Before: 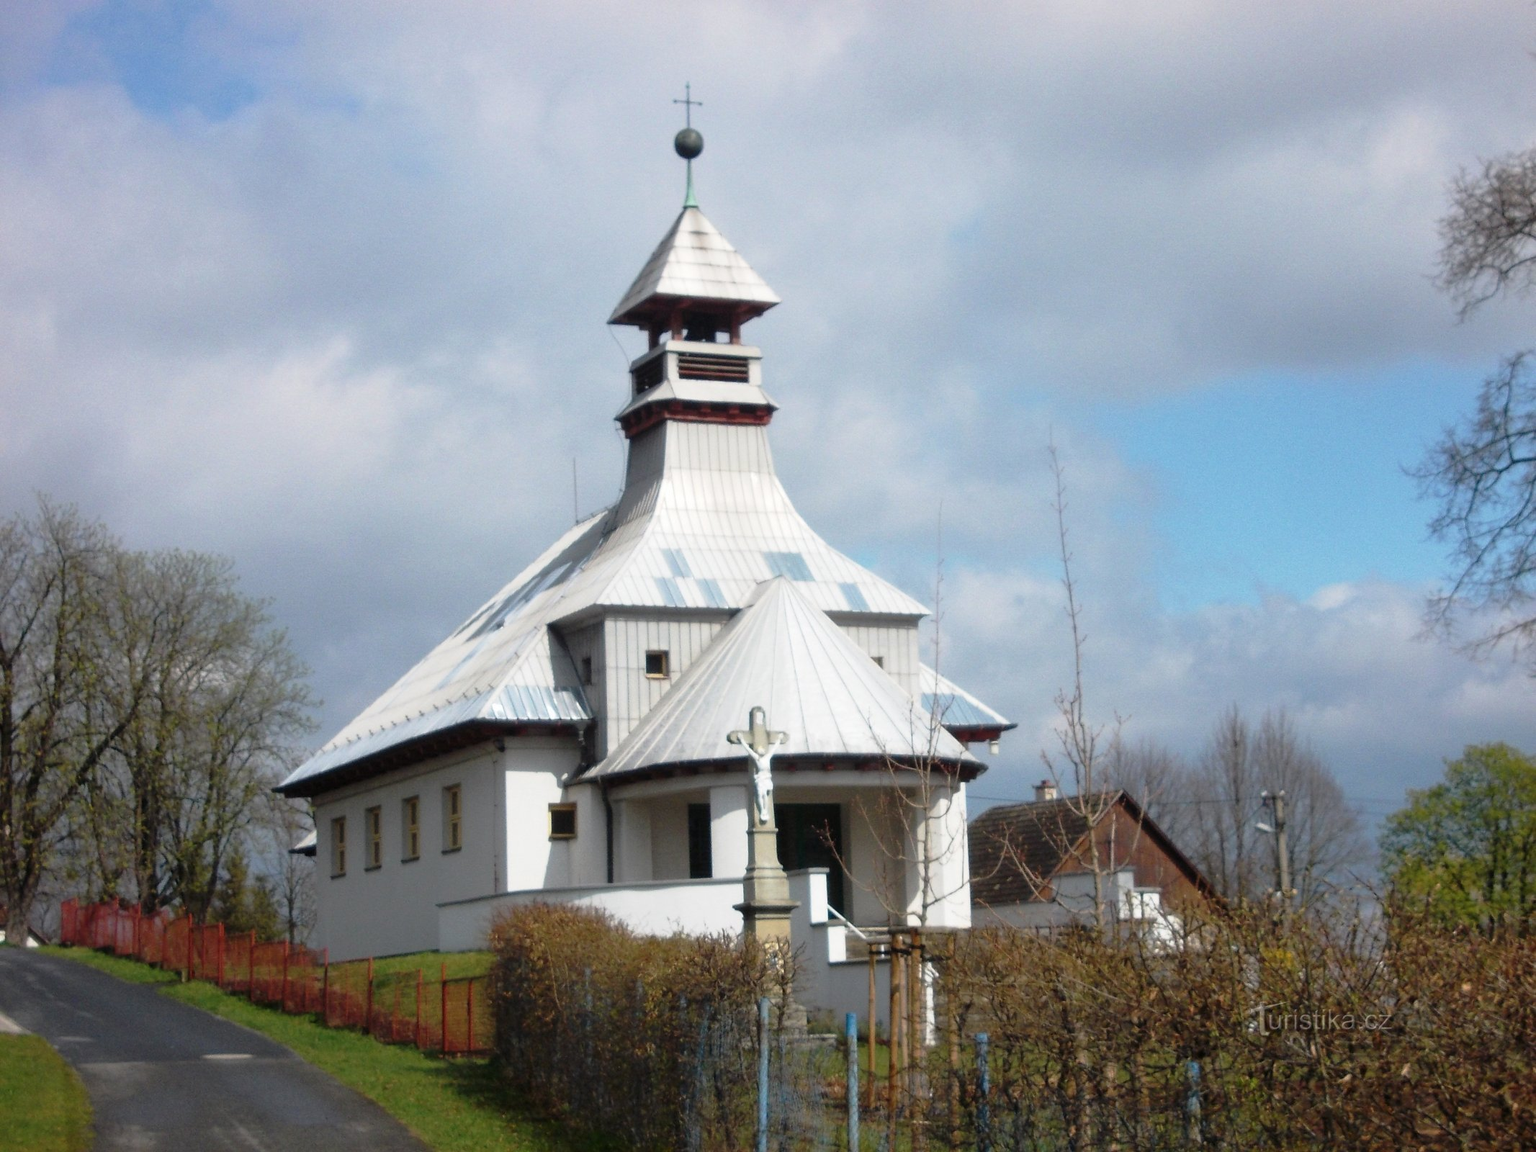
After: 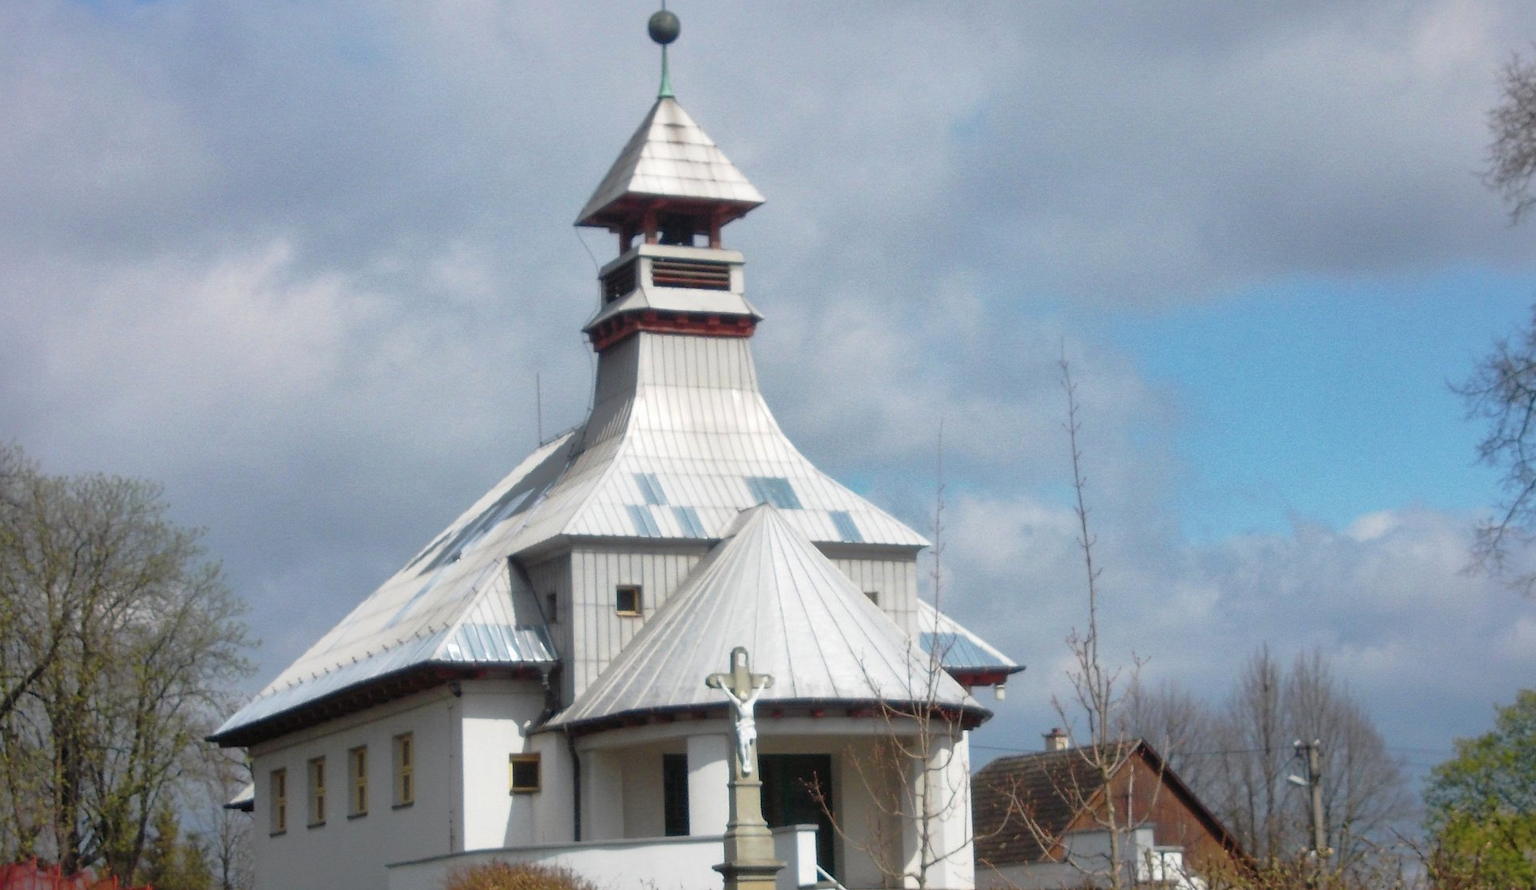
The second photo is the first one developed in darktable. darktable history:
shadows and highlights: on, module defaults
tone curve: color space Lab, independent channels, preserve colors none
crop: left 5.596%, top 10.314%, right 3.534%, bottom 19.395%
